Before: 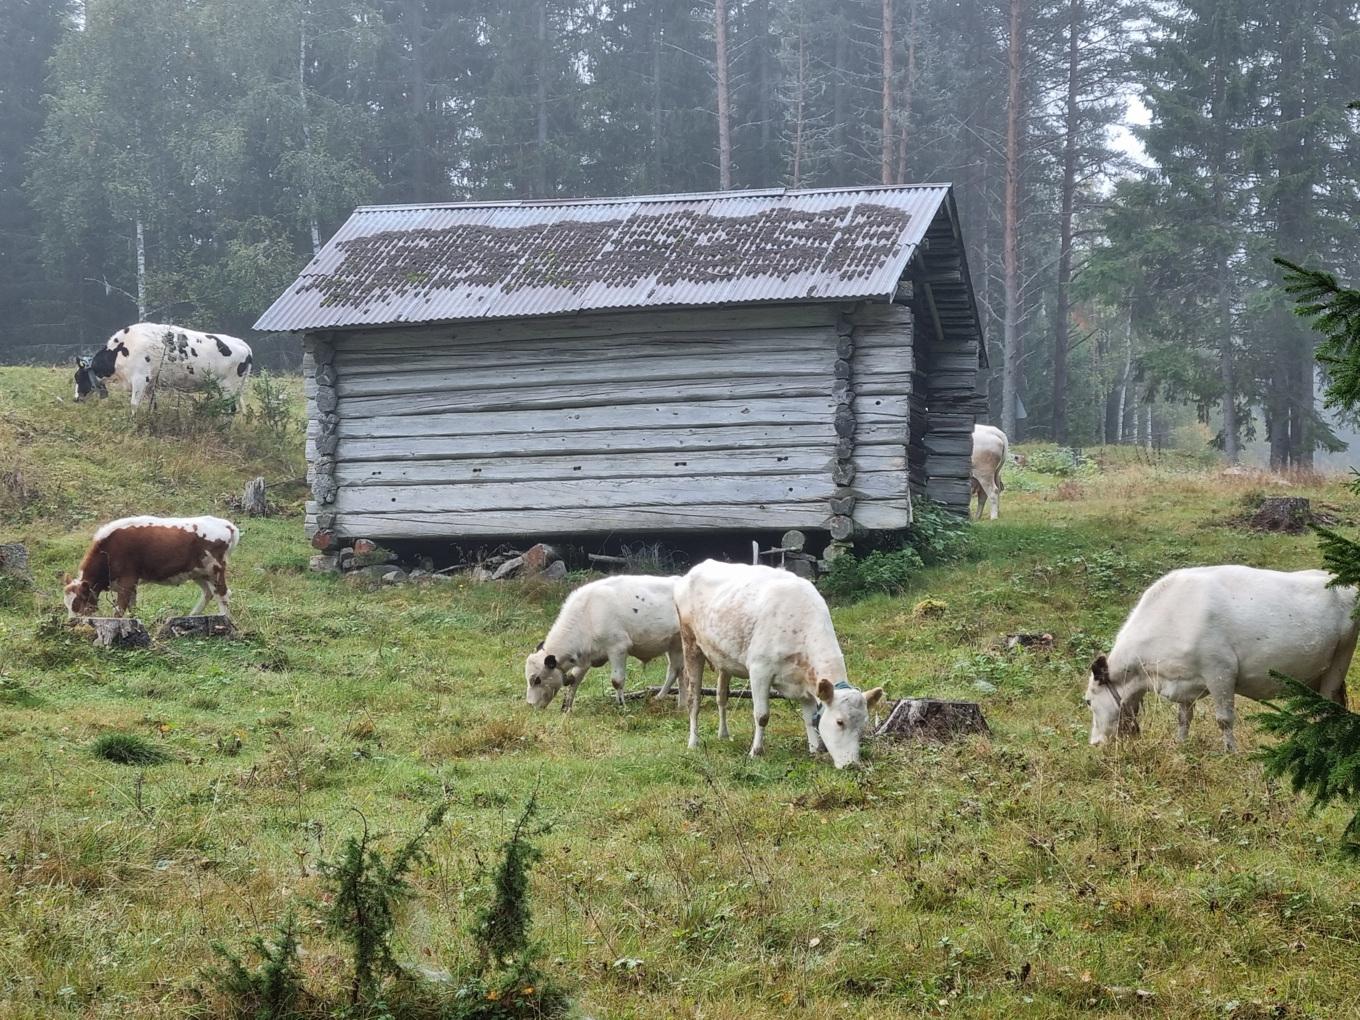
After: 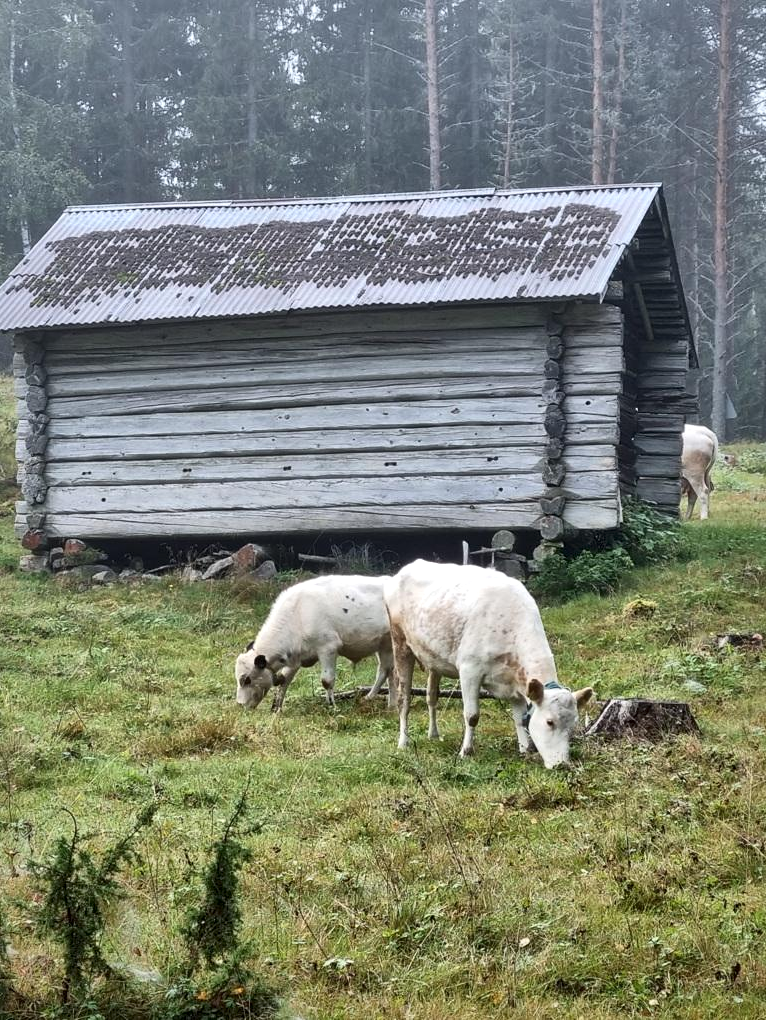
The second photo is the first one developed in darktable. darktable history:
crop: left 21.326%, right 22.312%
local contrast: mode bilateral grid, contrast 25, coarseness 47, detail 152%, midtone range 0.2
